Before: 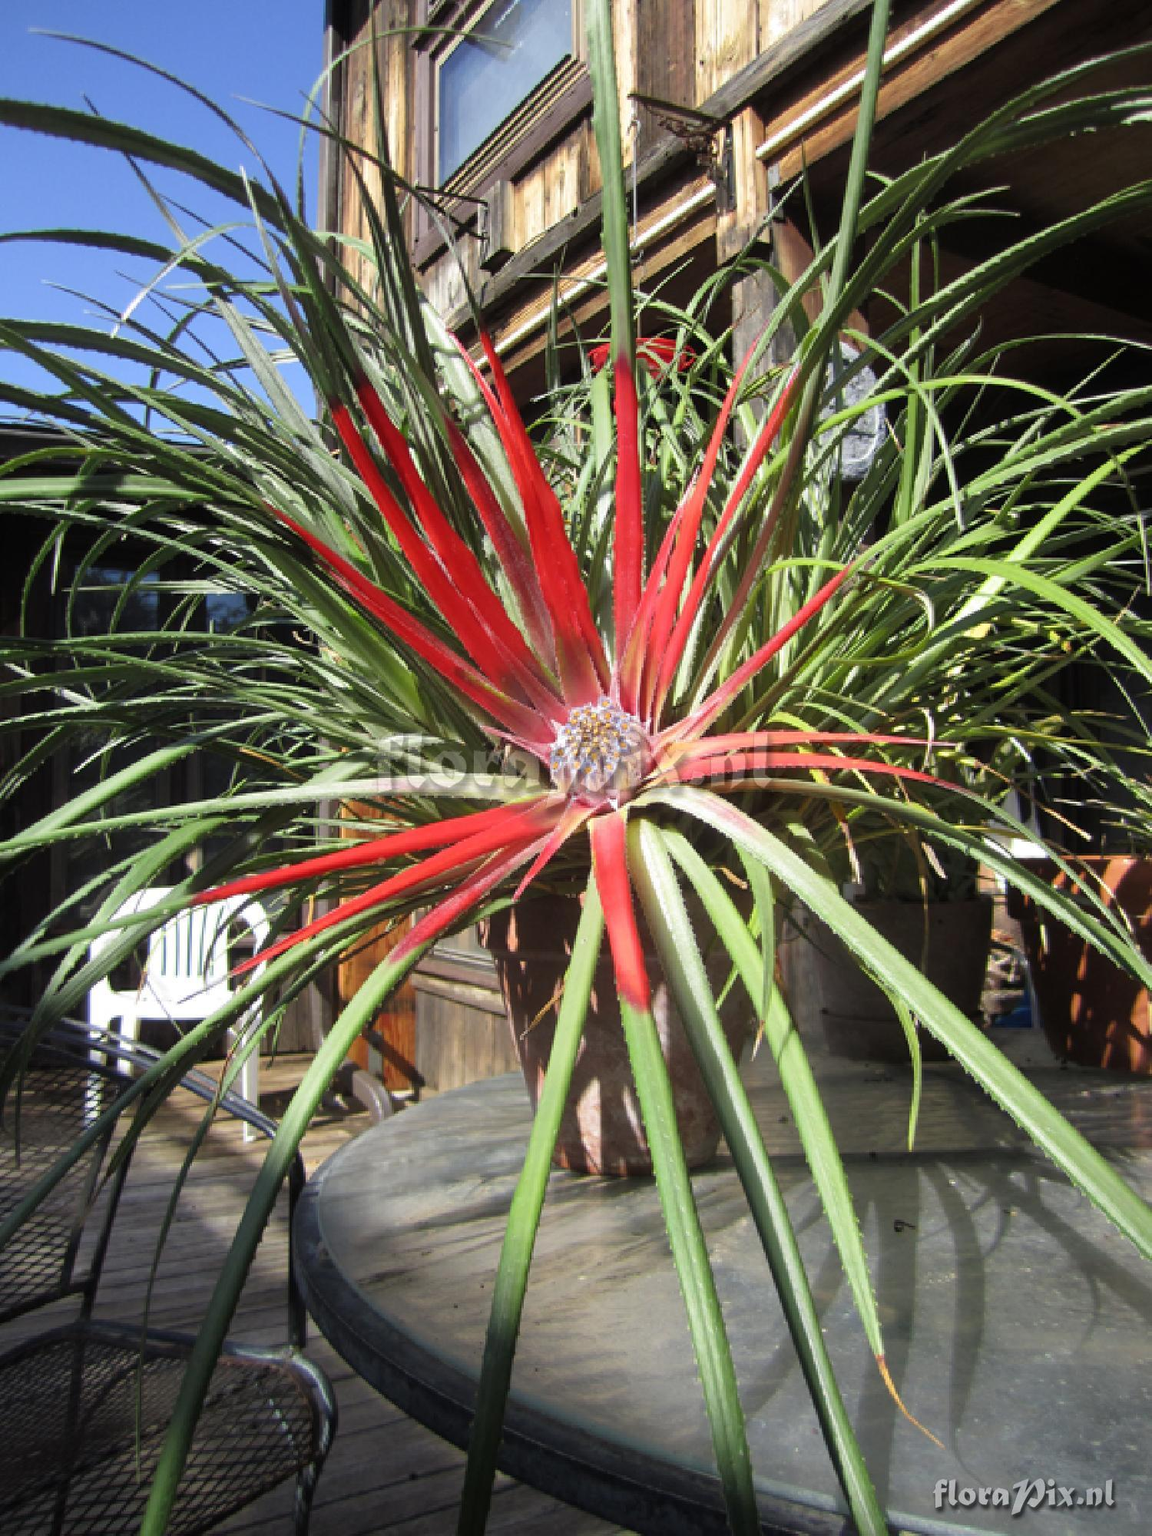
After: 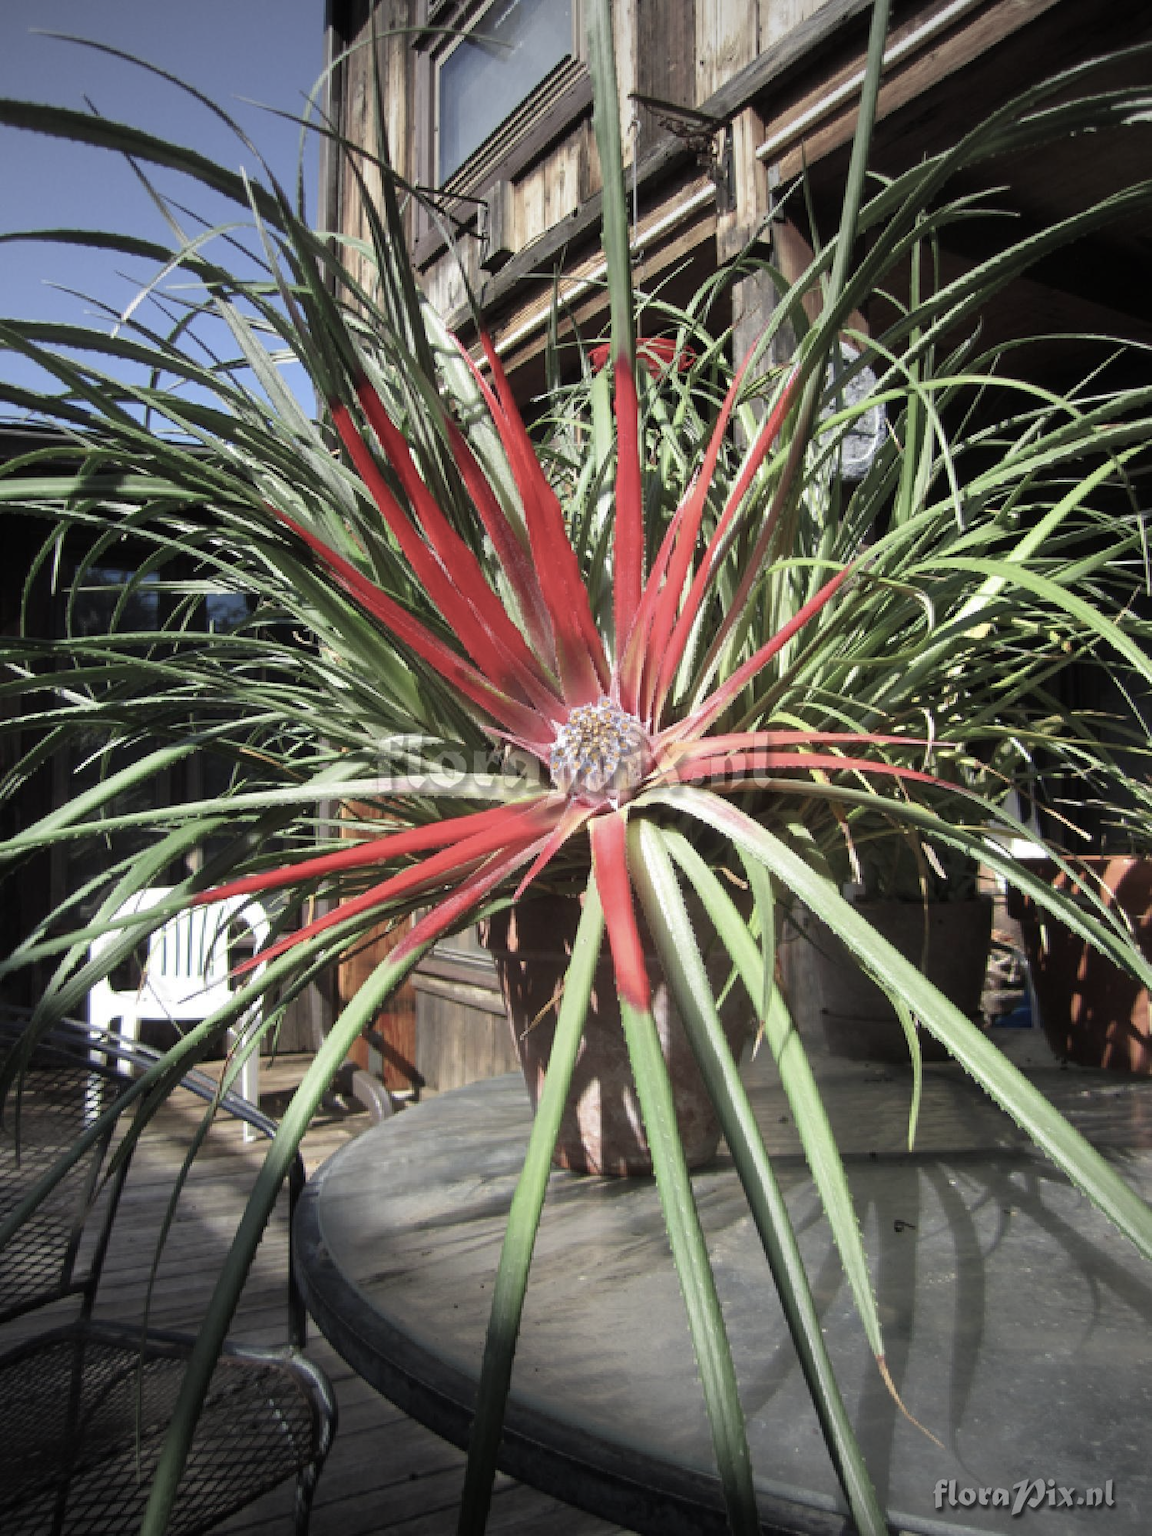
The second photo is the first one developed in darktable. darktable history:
color balance: input saturation 100.43%, contrast fulcrum 14.22%, output saturation 70.41%
vignetting: fall-off radius 100%, width/height ratio 1.337
